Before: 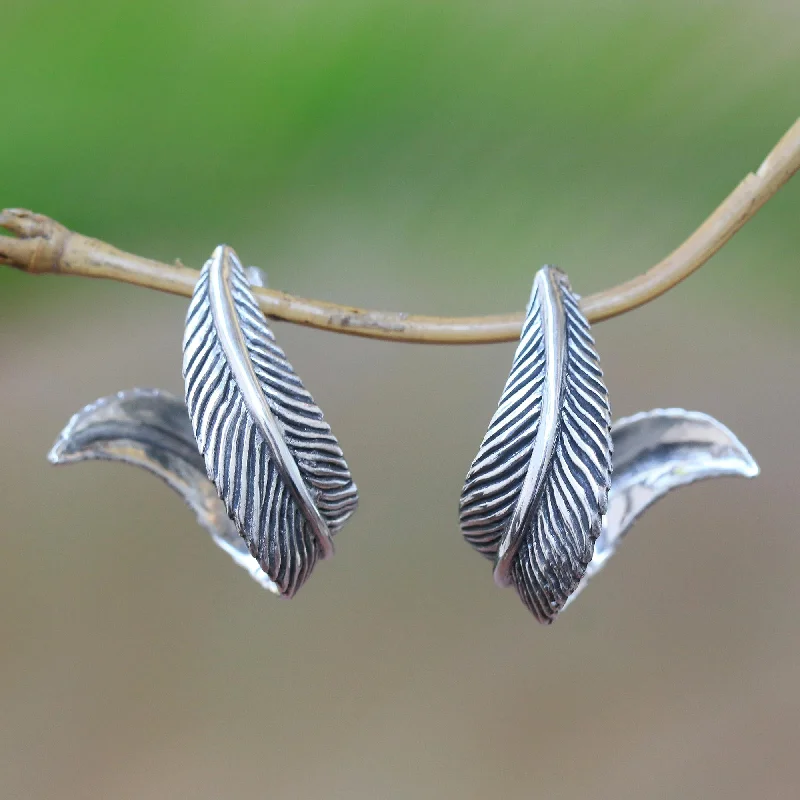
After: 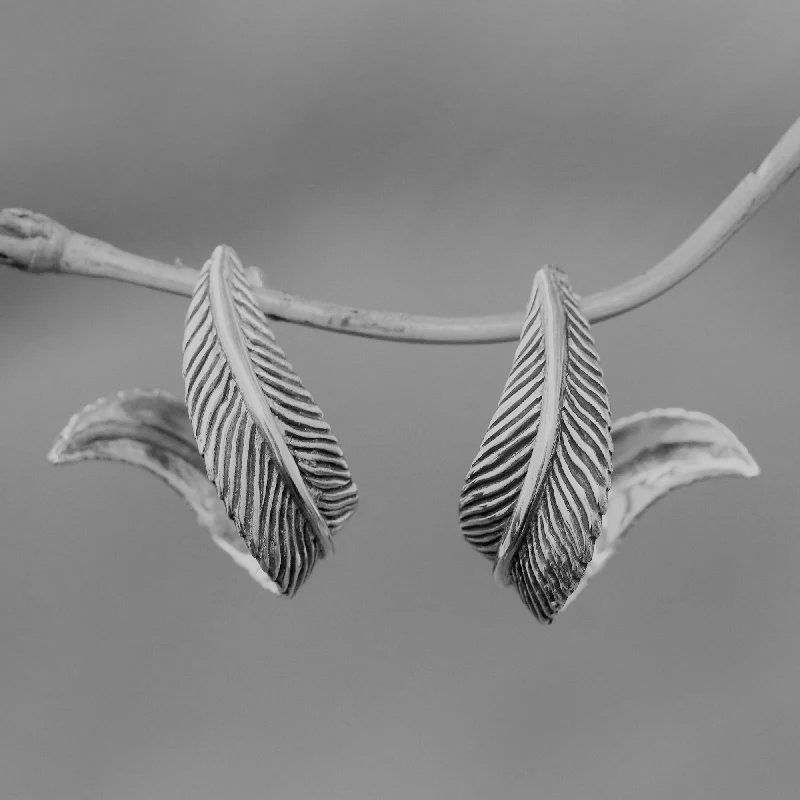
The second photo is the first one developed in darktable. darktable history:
monochrome: on, module defaults
filmic rgb: black relative exposure -6.15 EV, white relative exposure 6.96 EV, hardness 2.23, color science v6 (2022)
